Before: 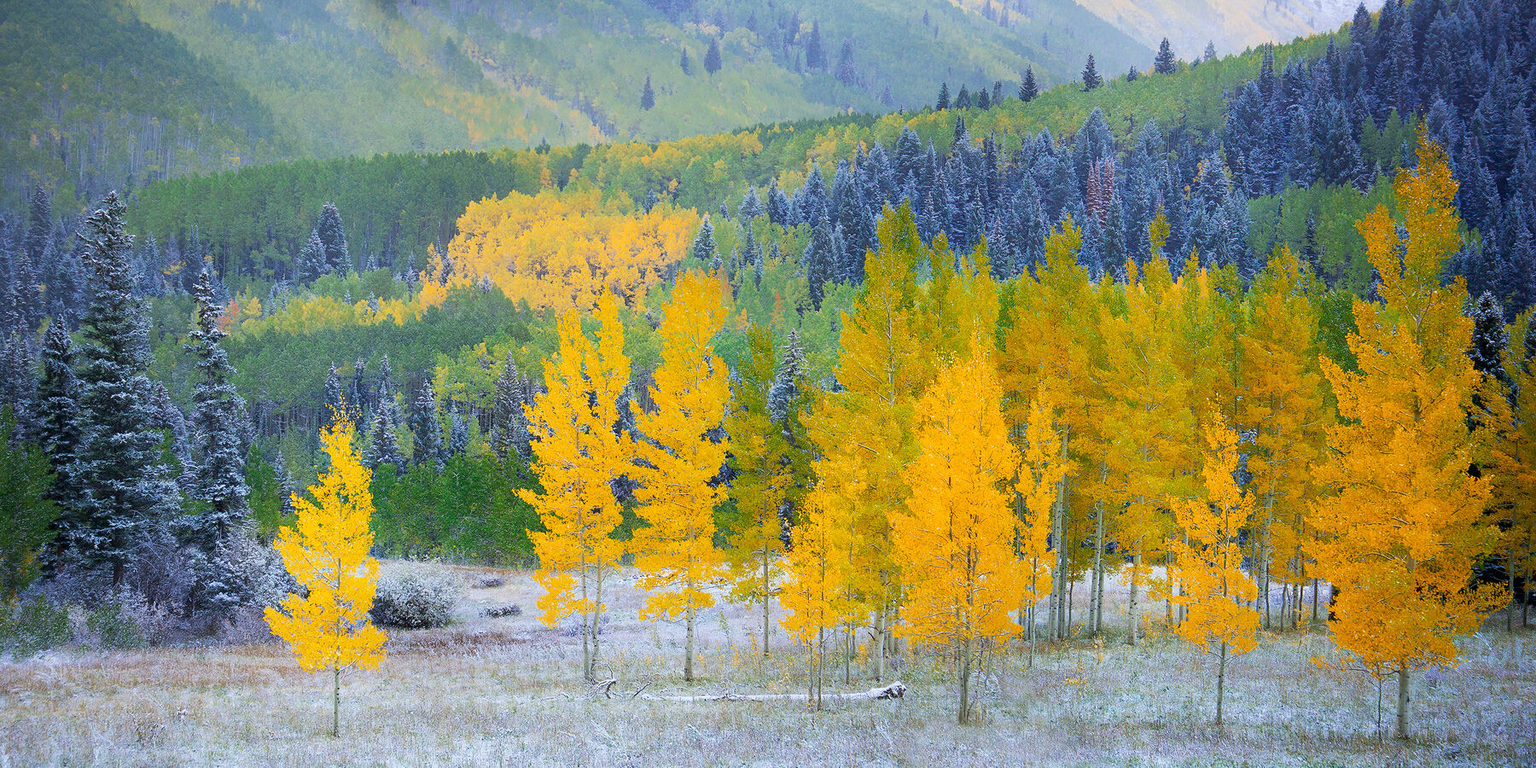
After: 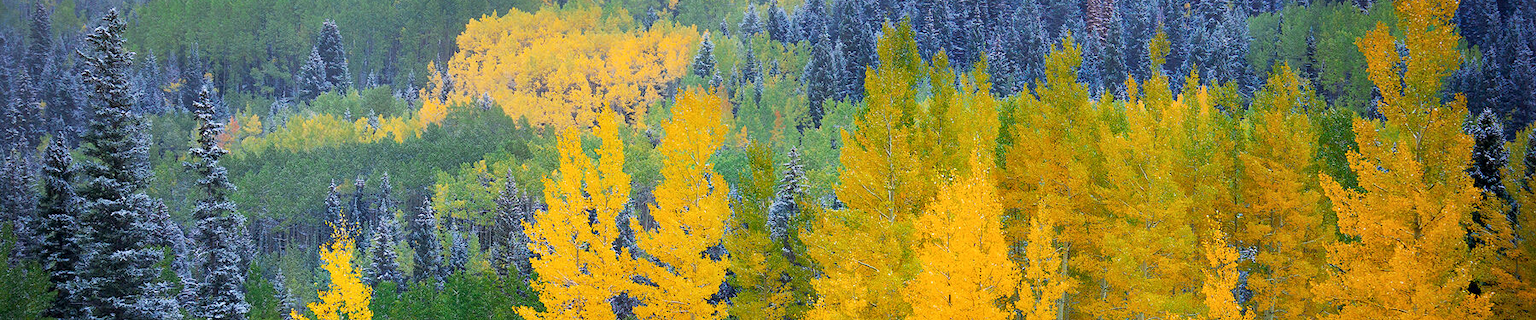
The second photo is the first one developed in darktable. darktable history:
local contrast: mode bilateral grid, contrast 20, coarseness 50, detail 120%, midtone range 0.2
crop and rotate: top 23.84%, bottom 34.294%
